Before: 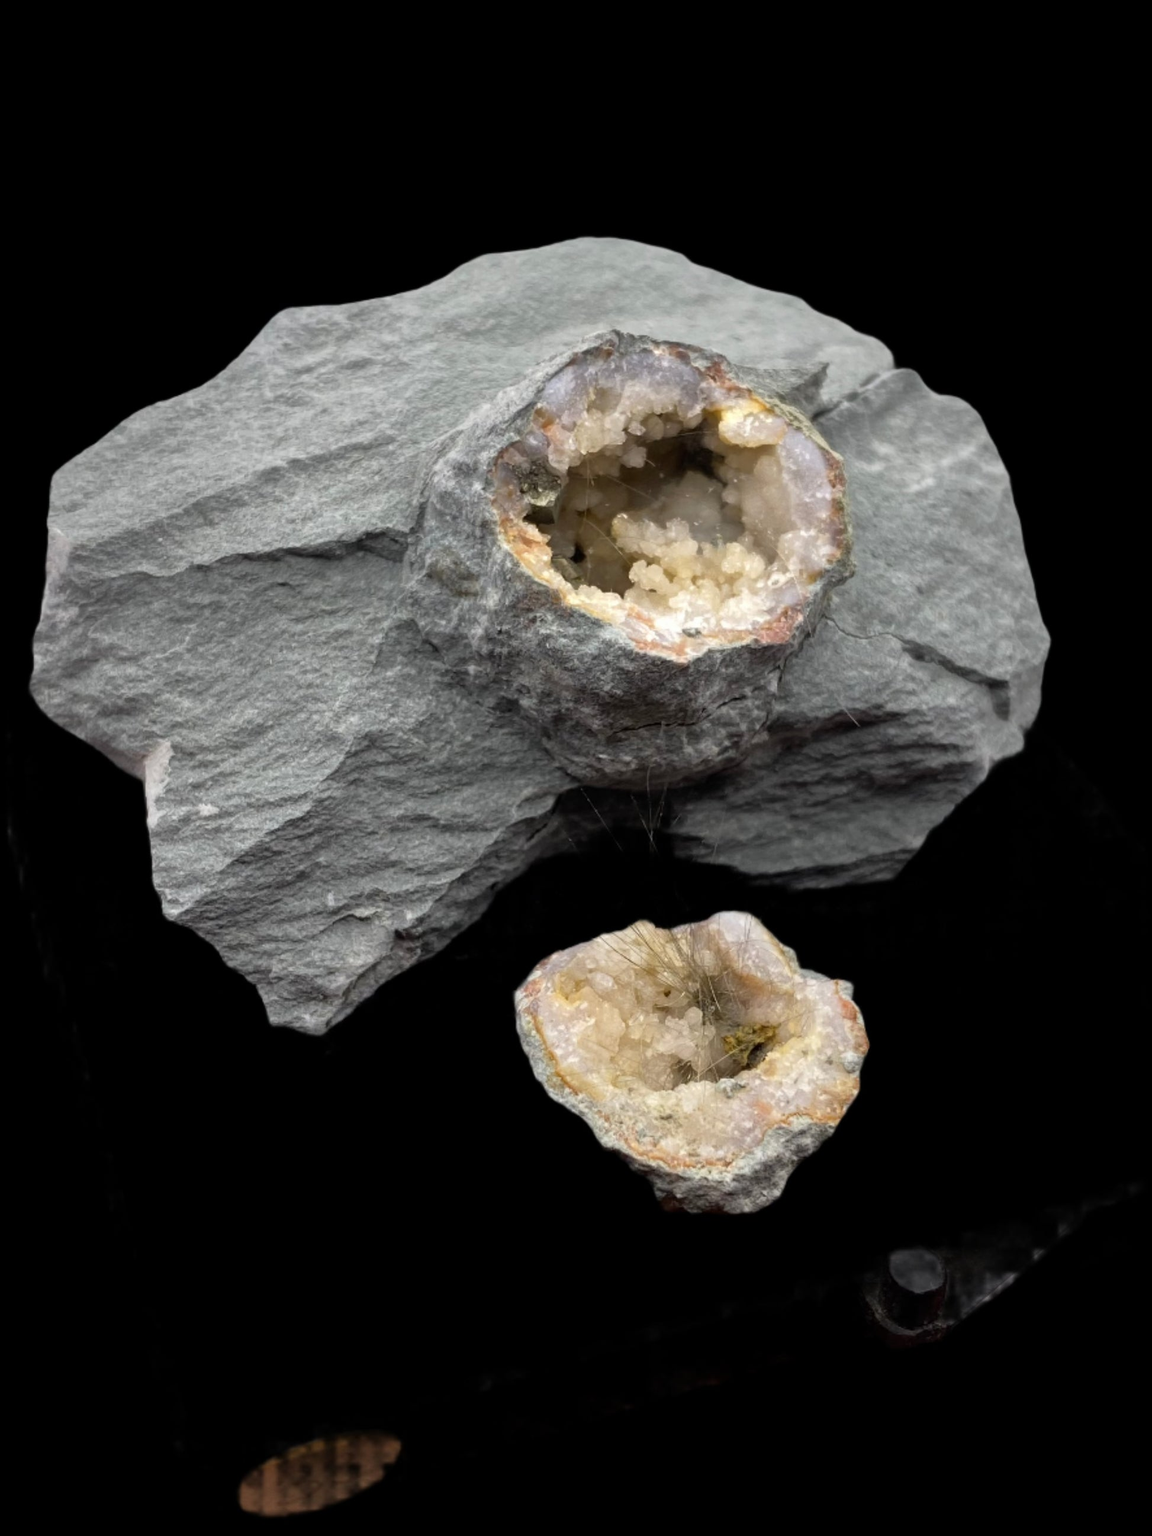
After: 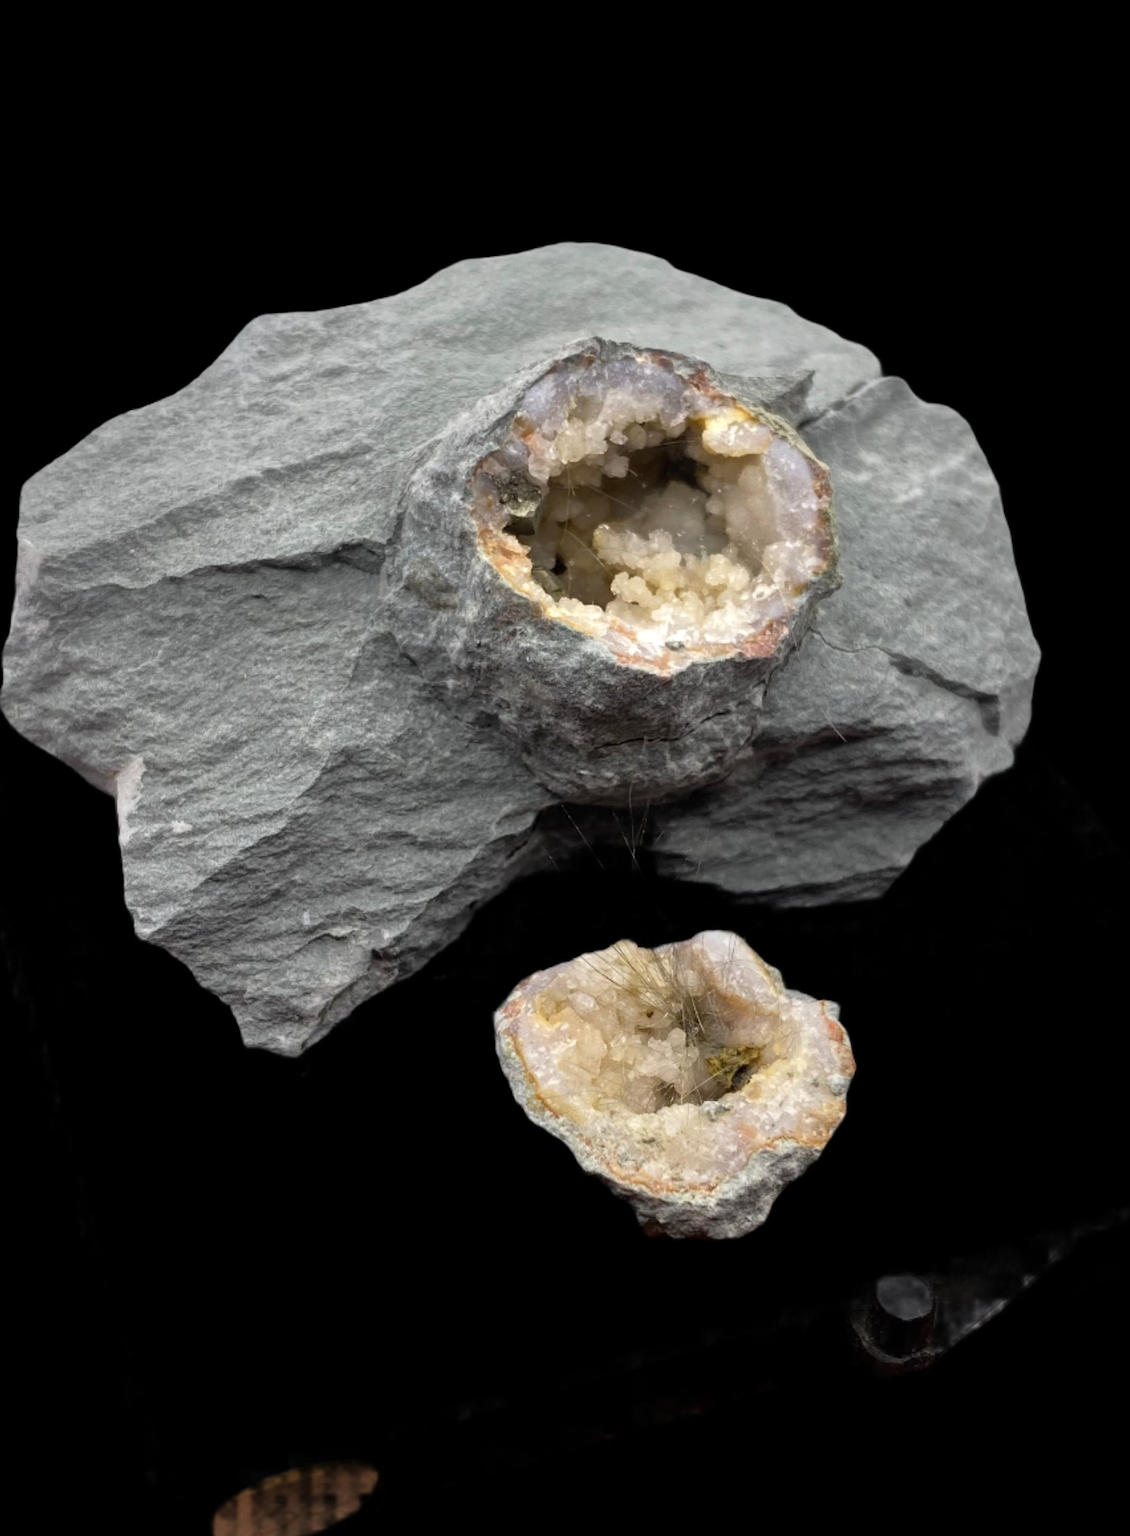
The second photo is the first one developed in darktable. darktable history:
crop and rotate: left 2.689%, right 1.162%, bottom 2.019%
shadows and highlights: shadows 12.16, white point adjustment 1.23, soften with gaussian
